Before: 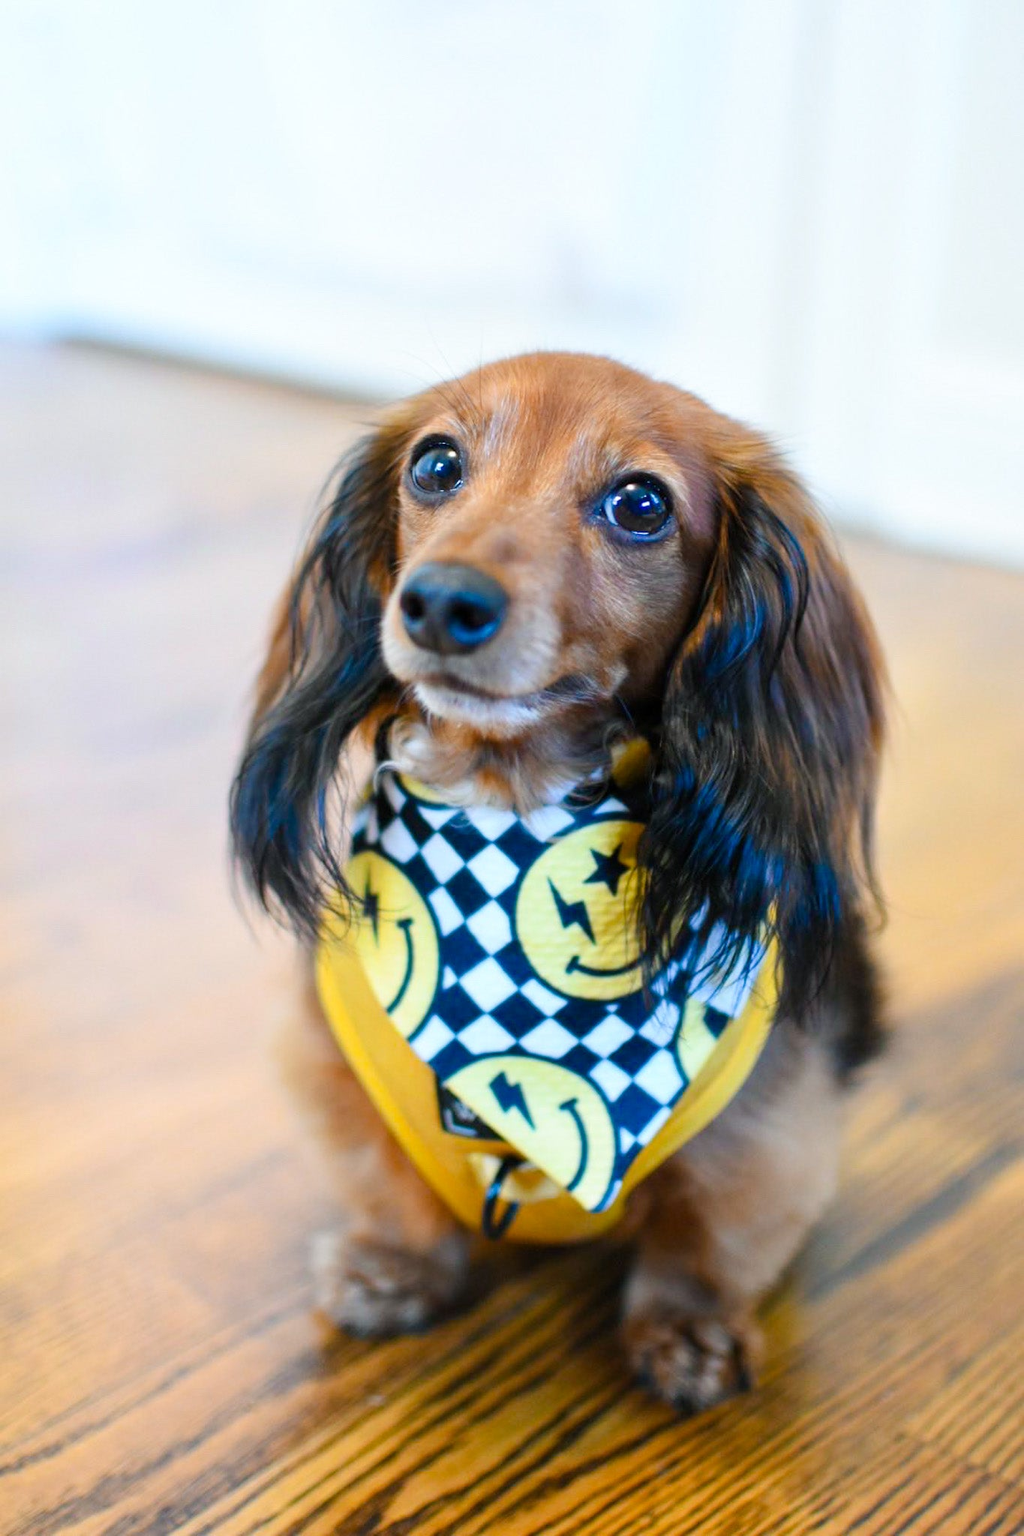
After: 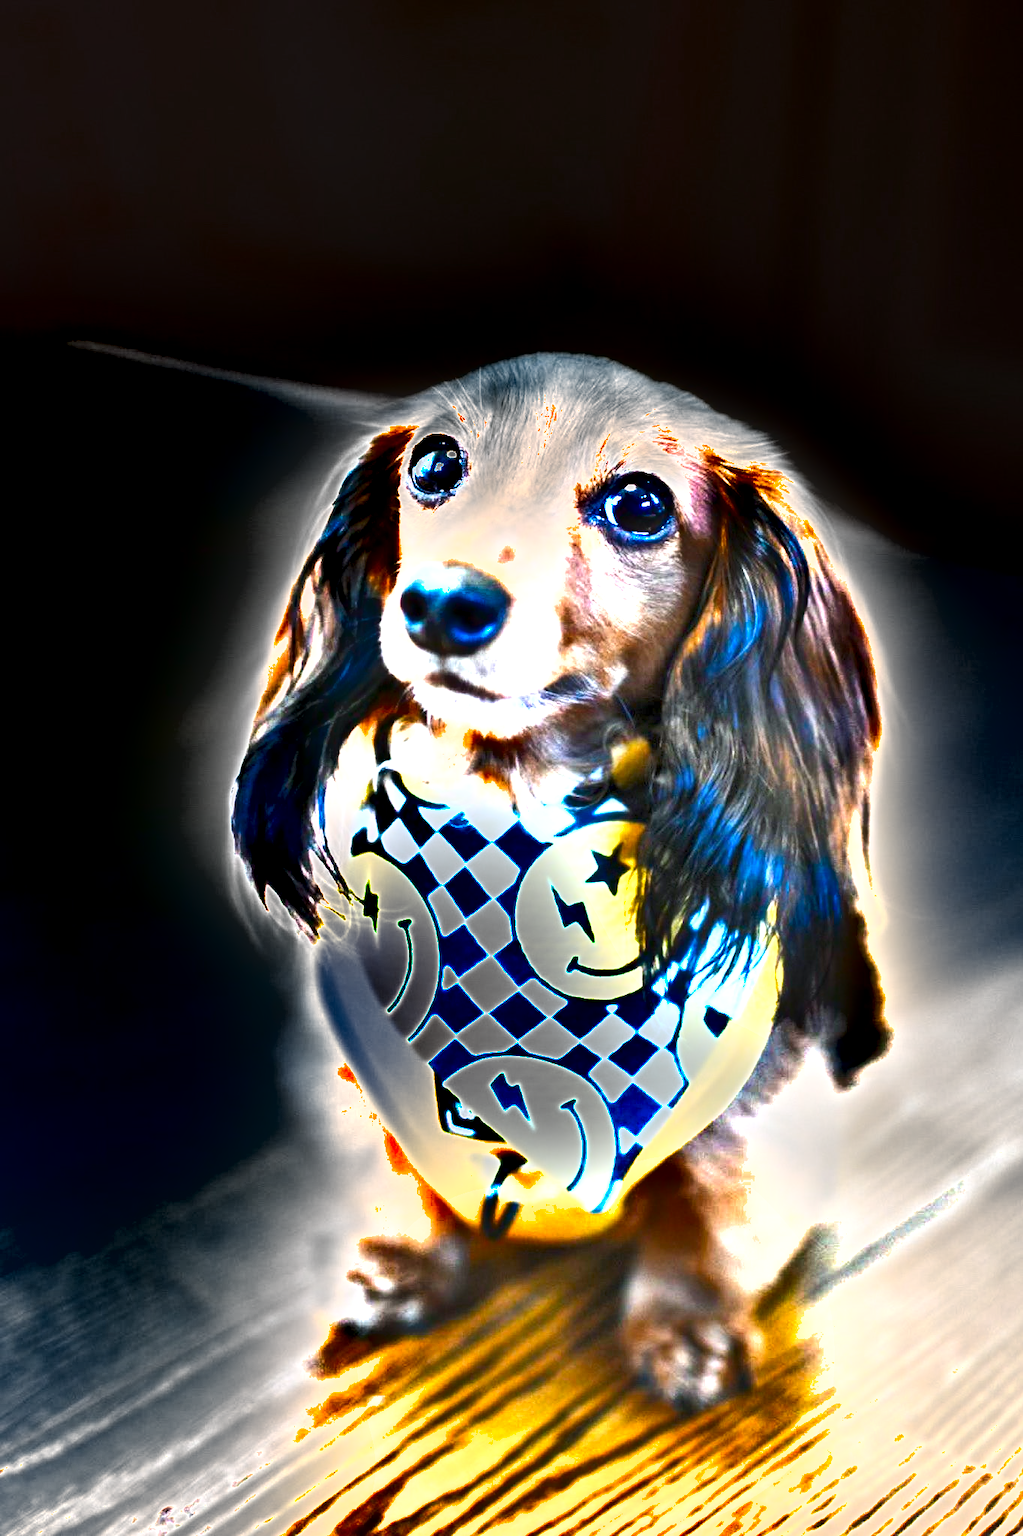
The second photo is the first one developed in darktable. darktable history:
shadows and highlights: shadows 76.63, highlights -60.77, soften with gaussian
exposure: black level correction 0, exposure 2.309 EV, compensate highlight preservation false
local contrast: highlights 102%, shadows 100%, detail 119%, midtone range 0.2
